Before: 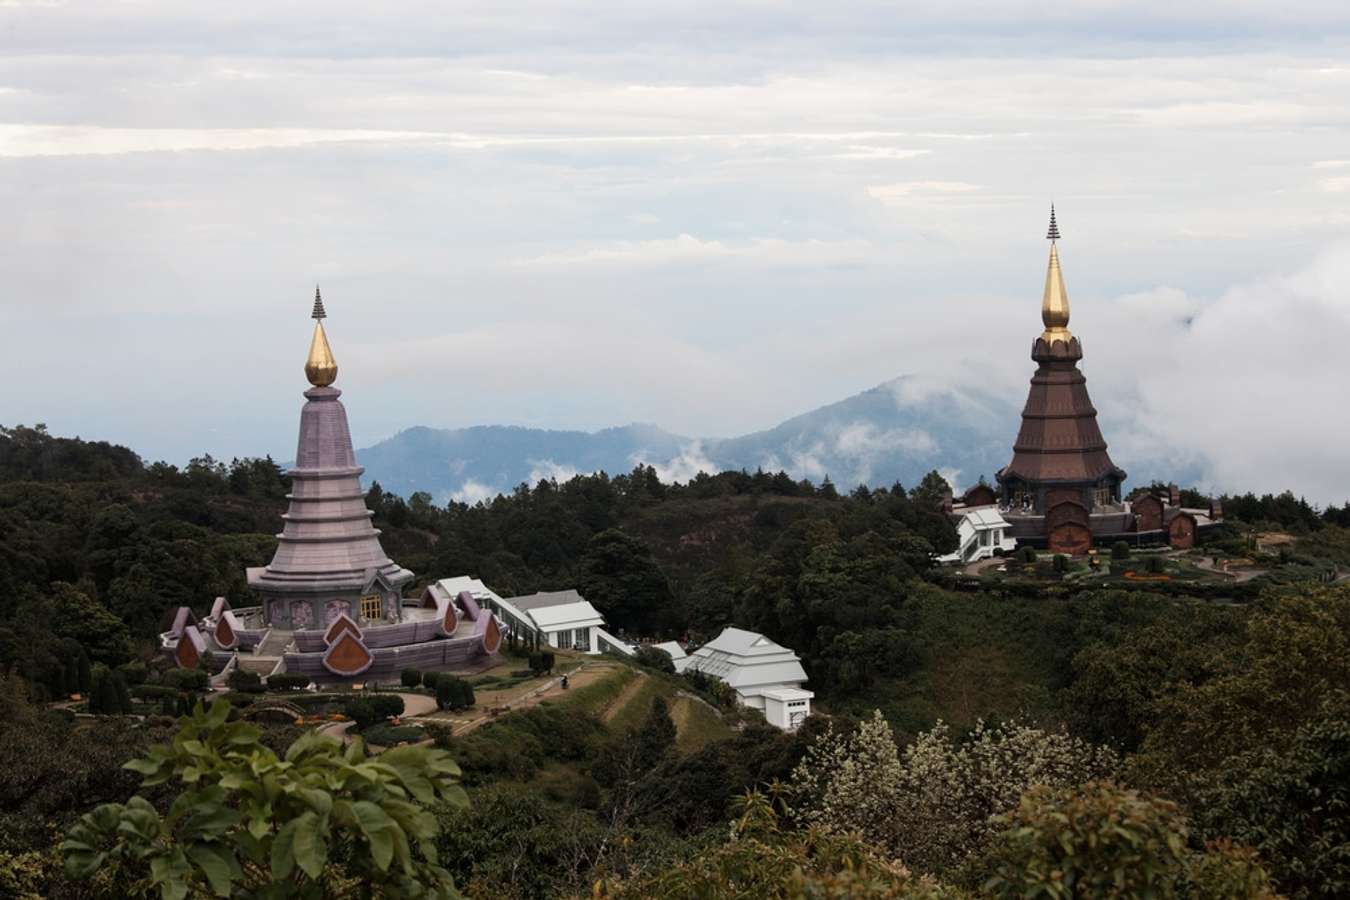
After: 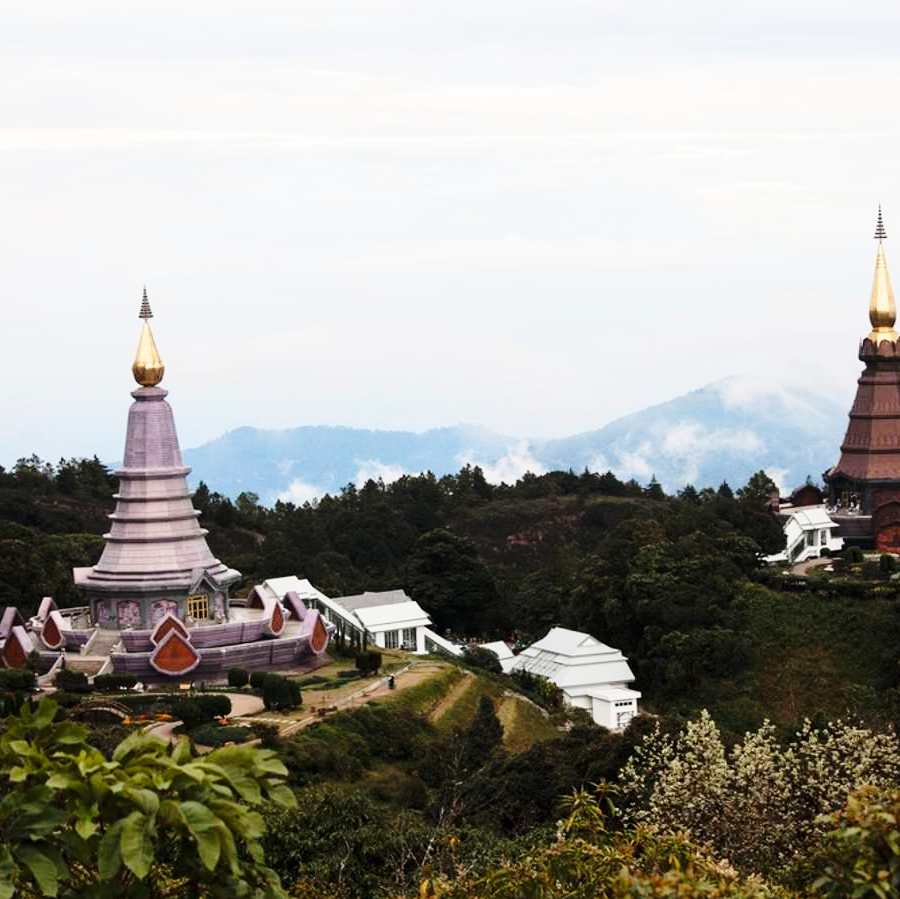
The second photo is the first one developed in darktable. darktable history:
contrast brightness saturation: contrast 0.101, brightness 0.027, saturation 0.088
crop and rotate: left 12.847%, right 20.472%
base curve: curves: ch0 [(0, 0) (0.028, 0.03) (0.121, 0.232) (0.46, 0.748) (0.859, 0.968) (1, 1)], preserve colors none
